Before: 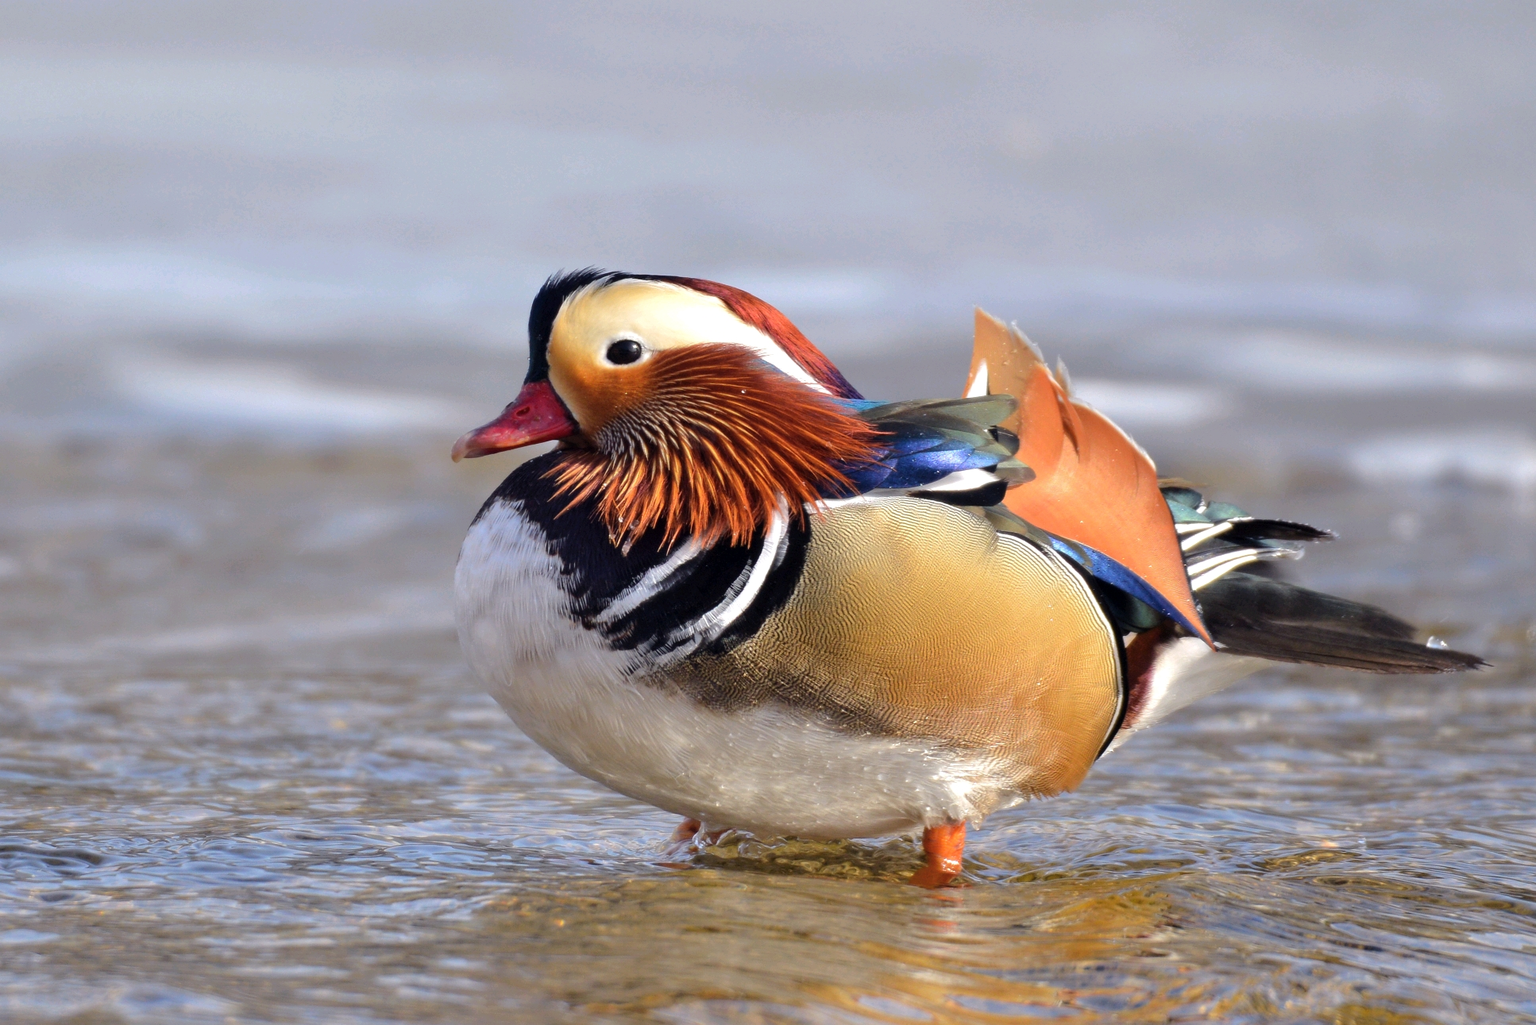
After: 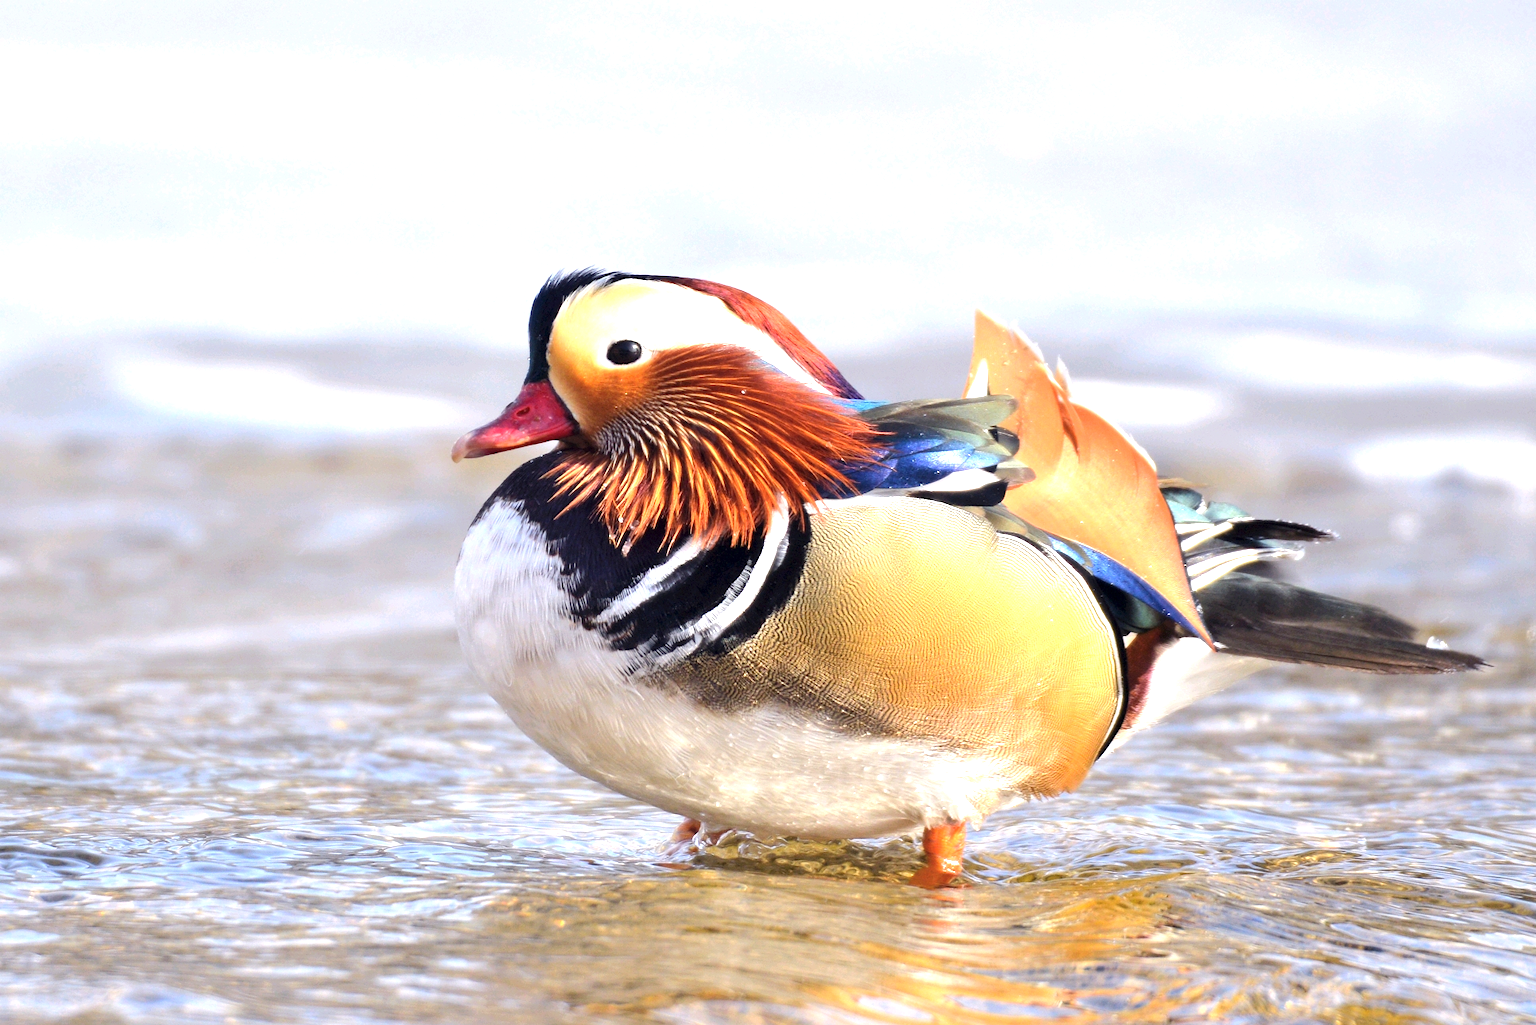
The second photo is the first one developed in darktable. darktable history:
exposure: exposure 1.142 EV, compensate highlight preservation false
